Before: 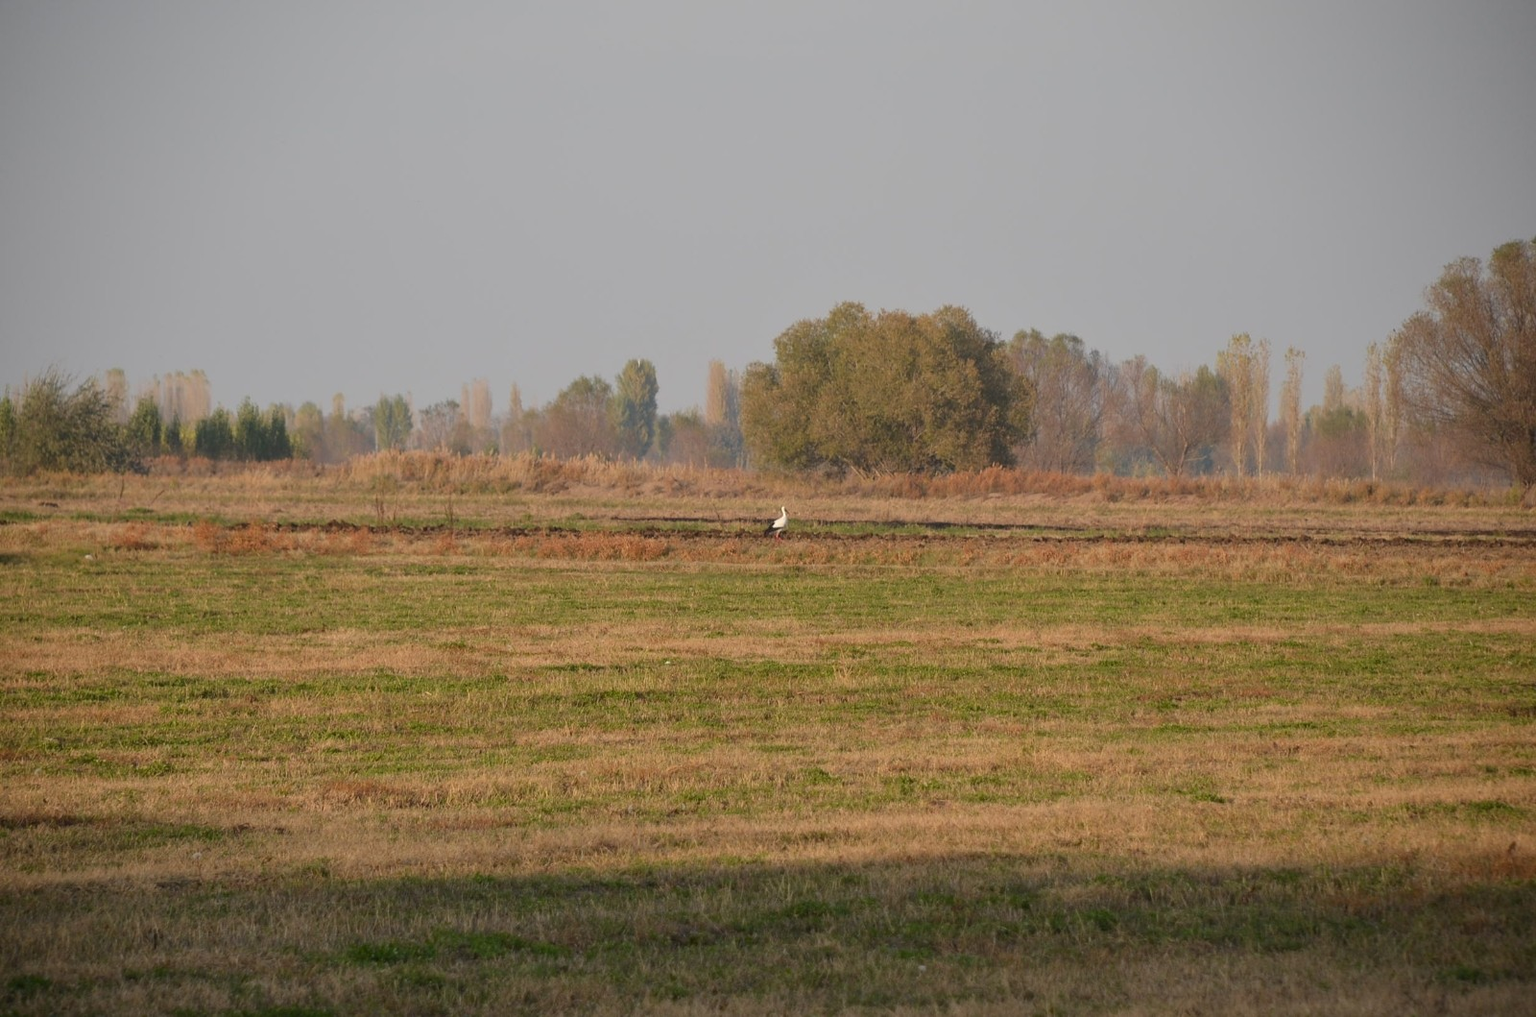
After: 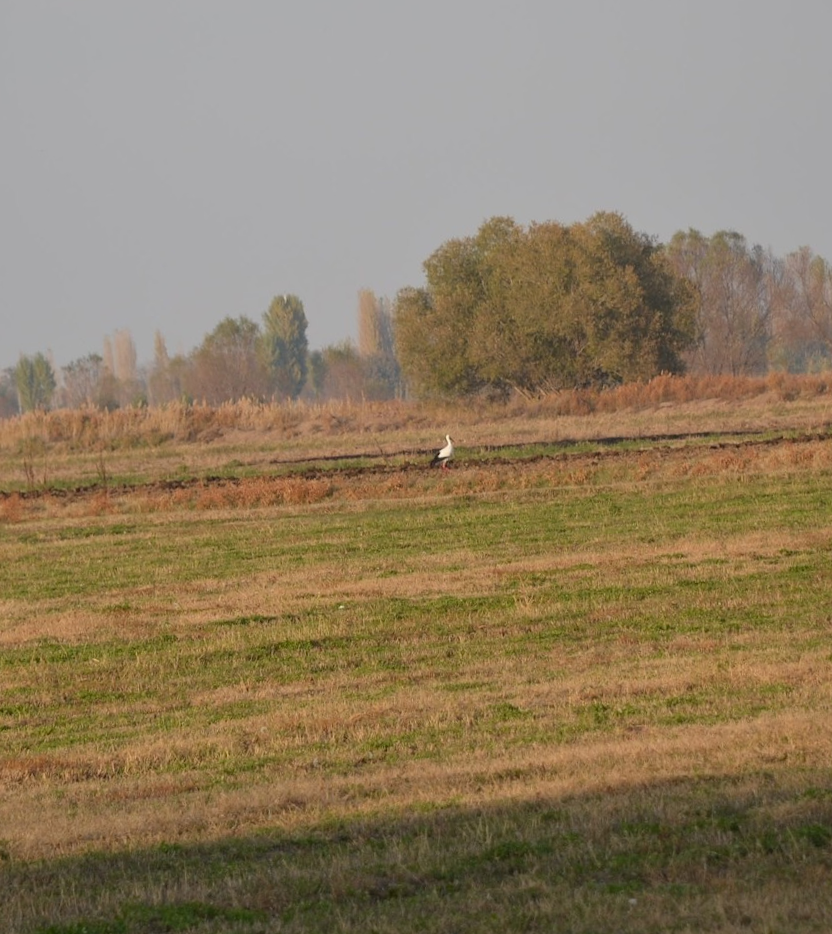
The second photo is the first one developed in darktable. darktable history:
rotate and perspective: rotation -4.86°, automatic cropping off
crop and rotate: angle 0.02°, left 24.353%, top 13.219%, right 26.156%, bottom 8.224%
